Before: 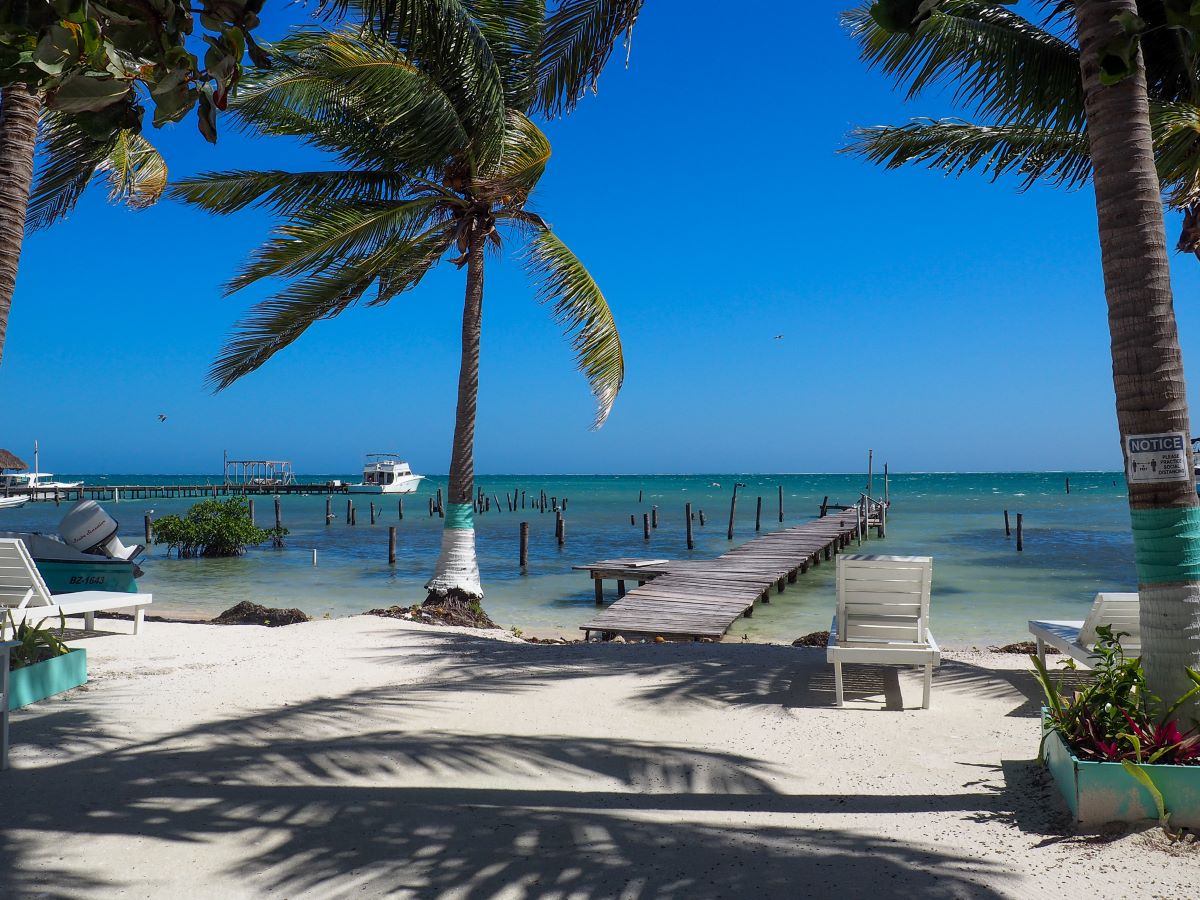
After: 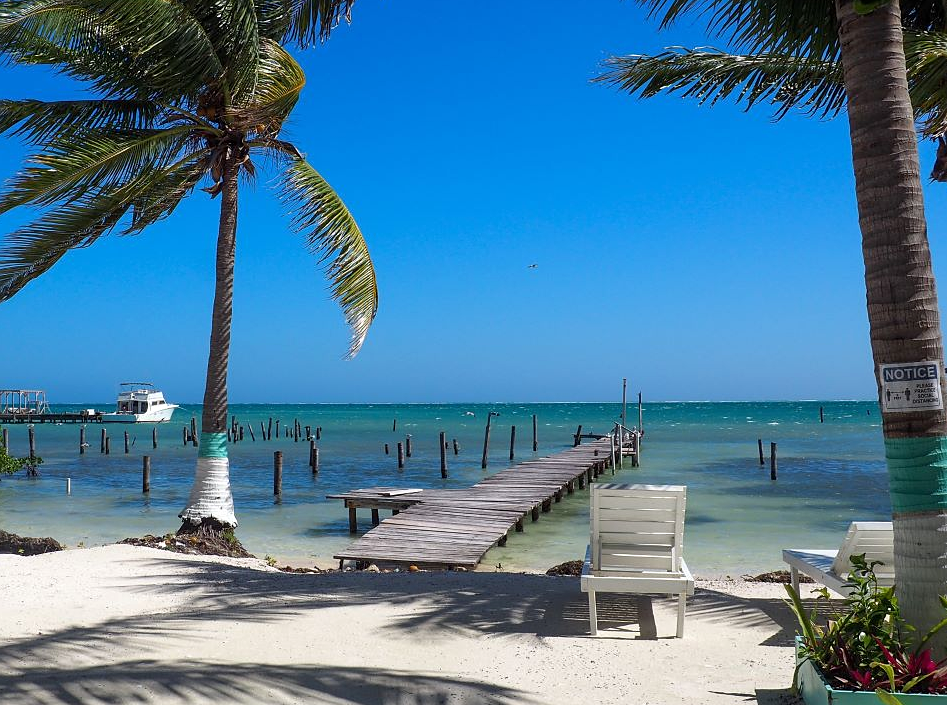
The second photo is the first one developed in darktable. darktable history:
crop and rotate: left 20.543%, top 7.958%, right 0.478%, bottom 13.636%
sharpen: radius 1.279, amount 0.297, threshold 0.245
exposure: exposure 0.173 EV, compensate highlight preservation false
